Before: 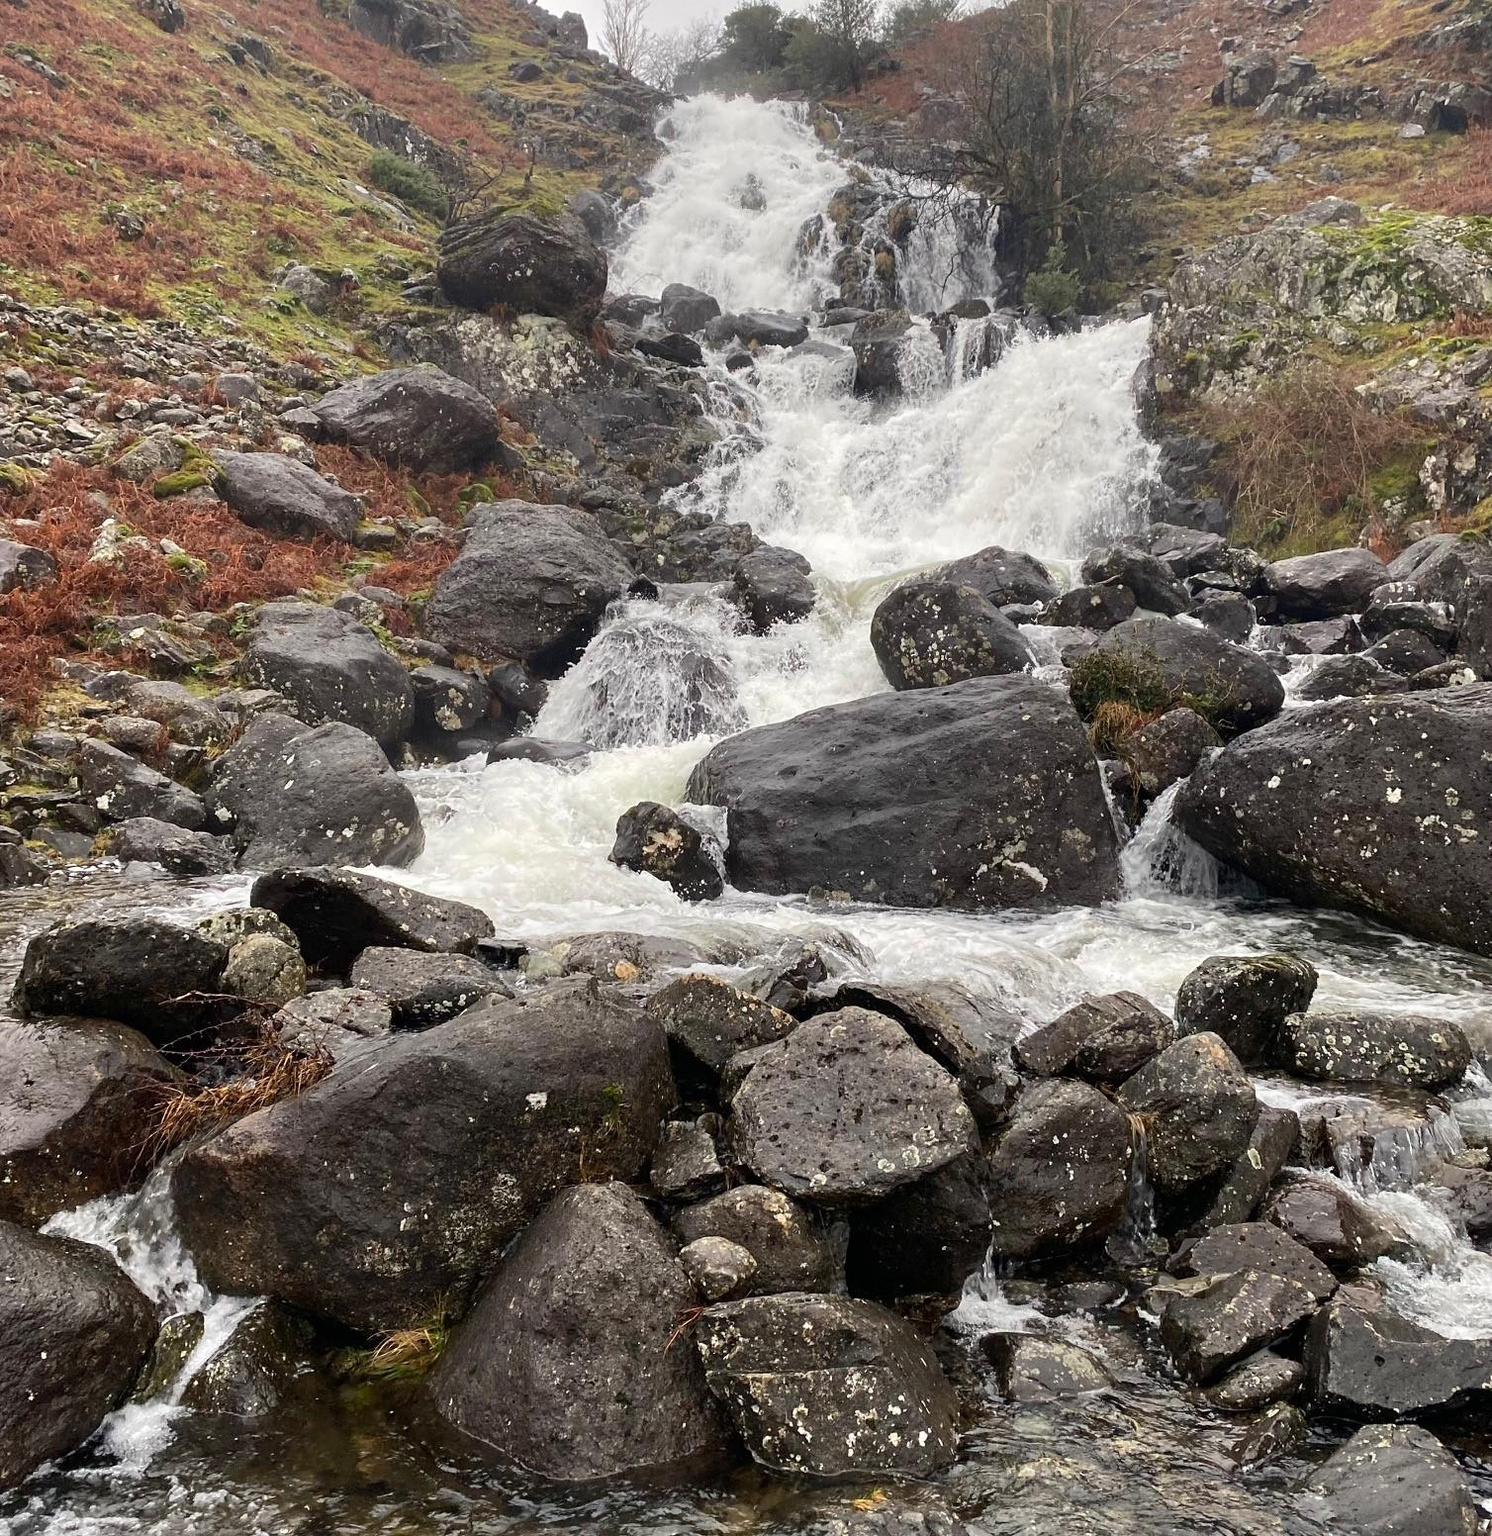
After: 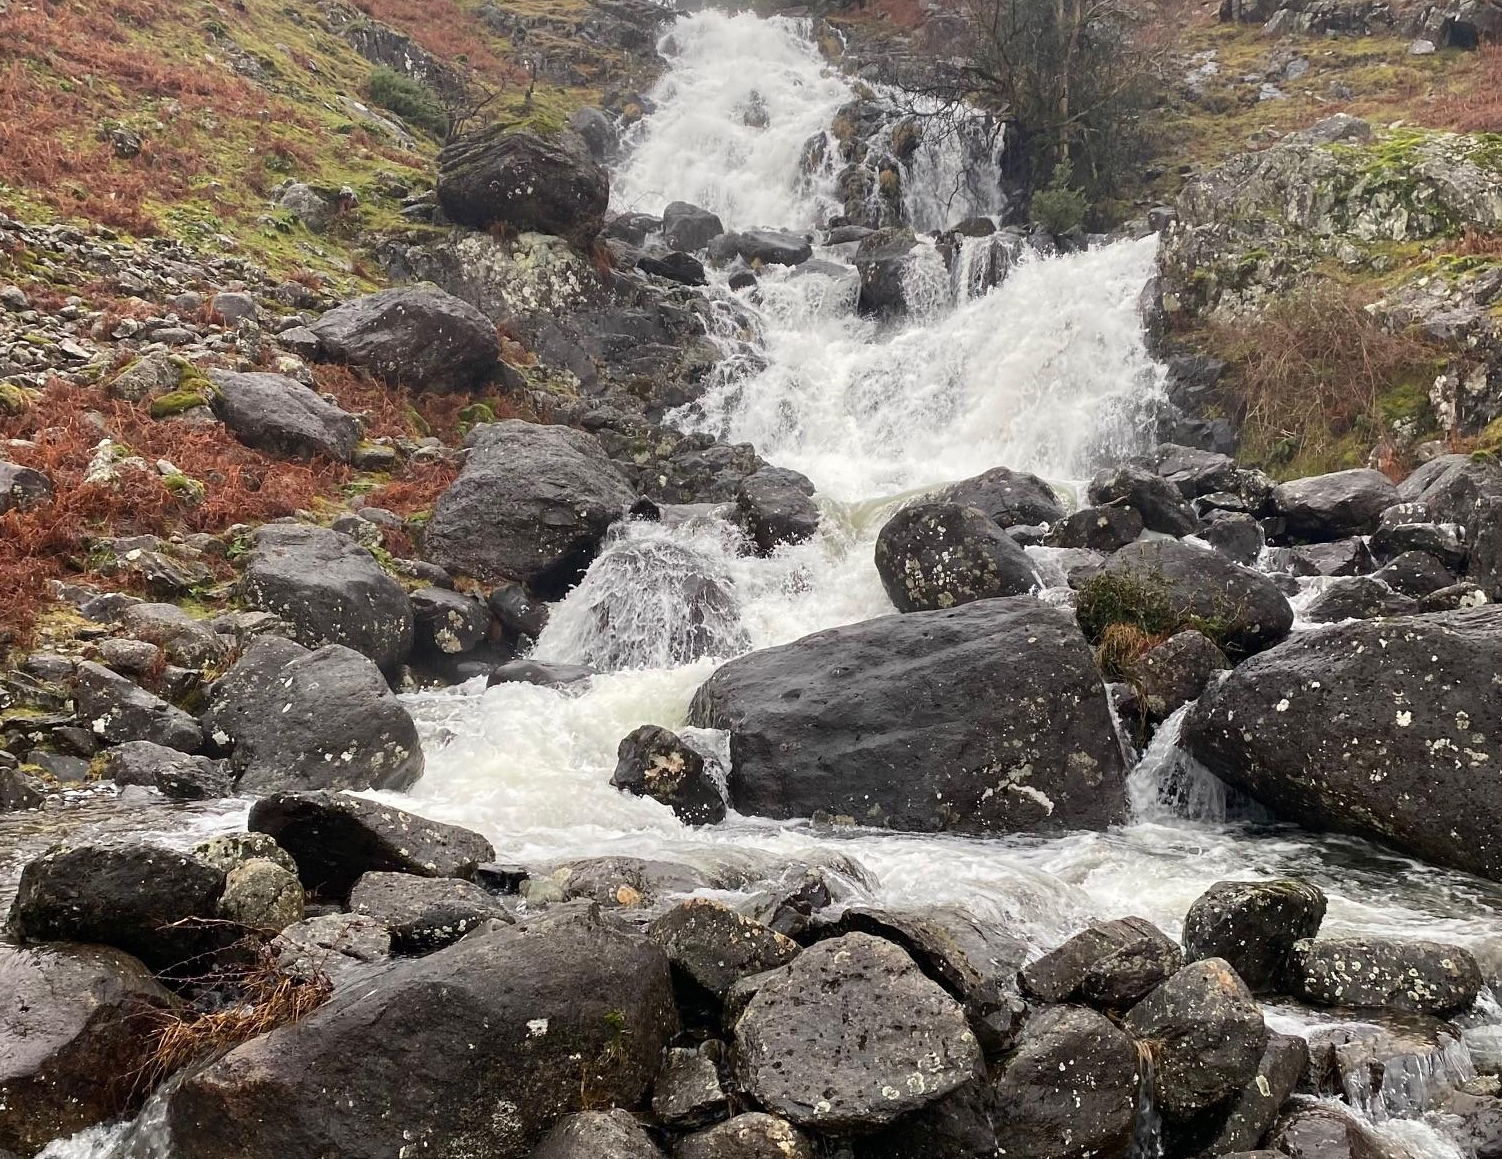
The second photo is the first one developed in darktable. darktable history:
crop: left 0.394%, top 5.51%, bottom 19.759%
